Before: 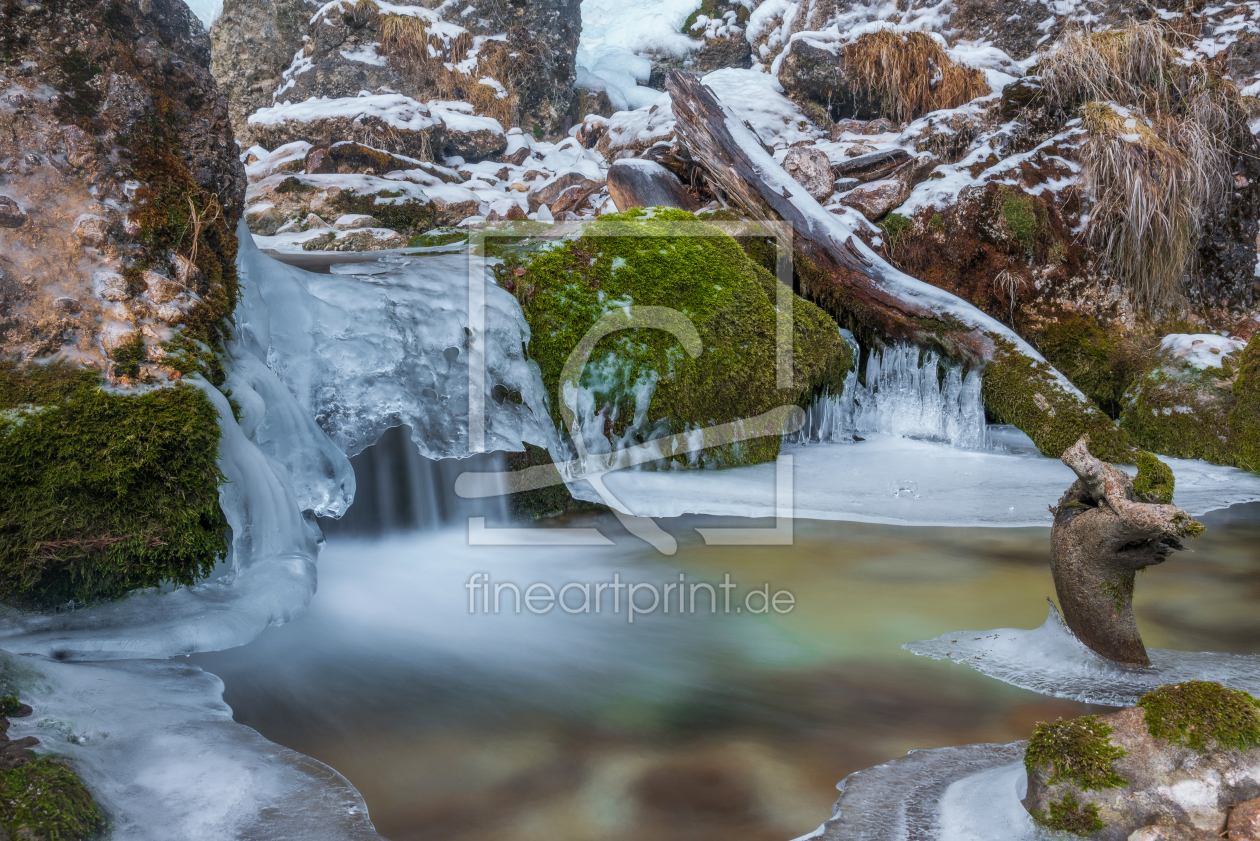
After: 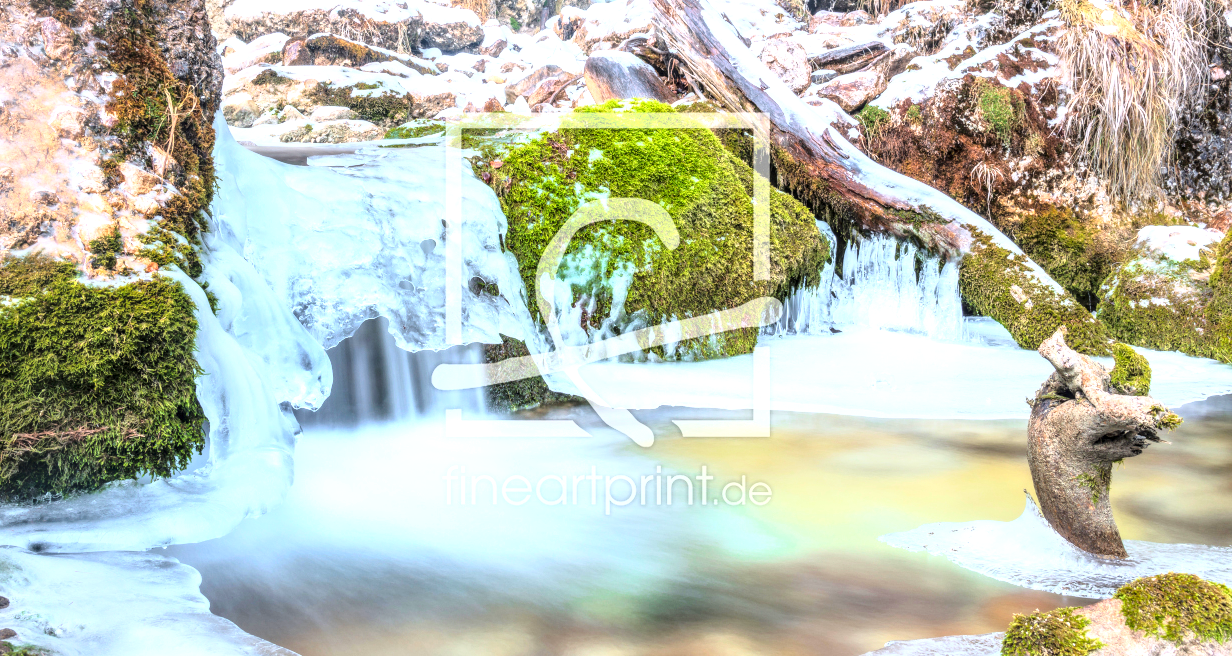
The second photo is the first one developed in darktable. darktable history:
crop and rotate: left 1.877%, top 12.902%, right 0.271%, bottom 8.993%
local contrast: on, module defaults
base curve: curves: ch0 [(0, 0) (0.028, 0.03) (0.121, 0.232) (0.46, 0.748) (0.859, 0.968) (1, 1)]
exposure: black level correction 0, exposure 1.391 EV, compensate highlight preservation false
